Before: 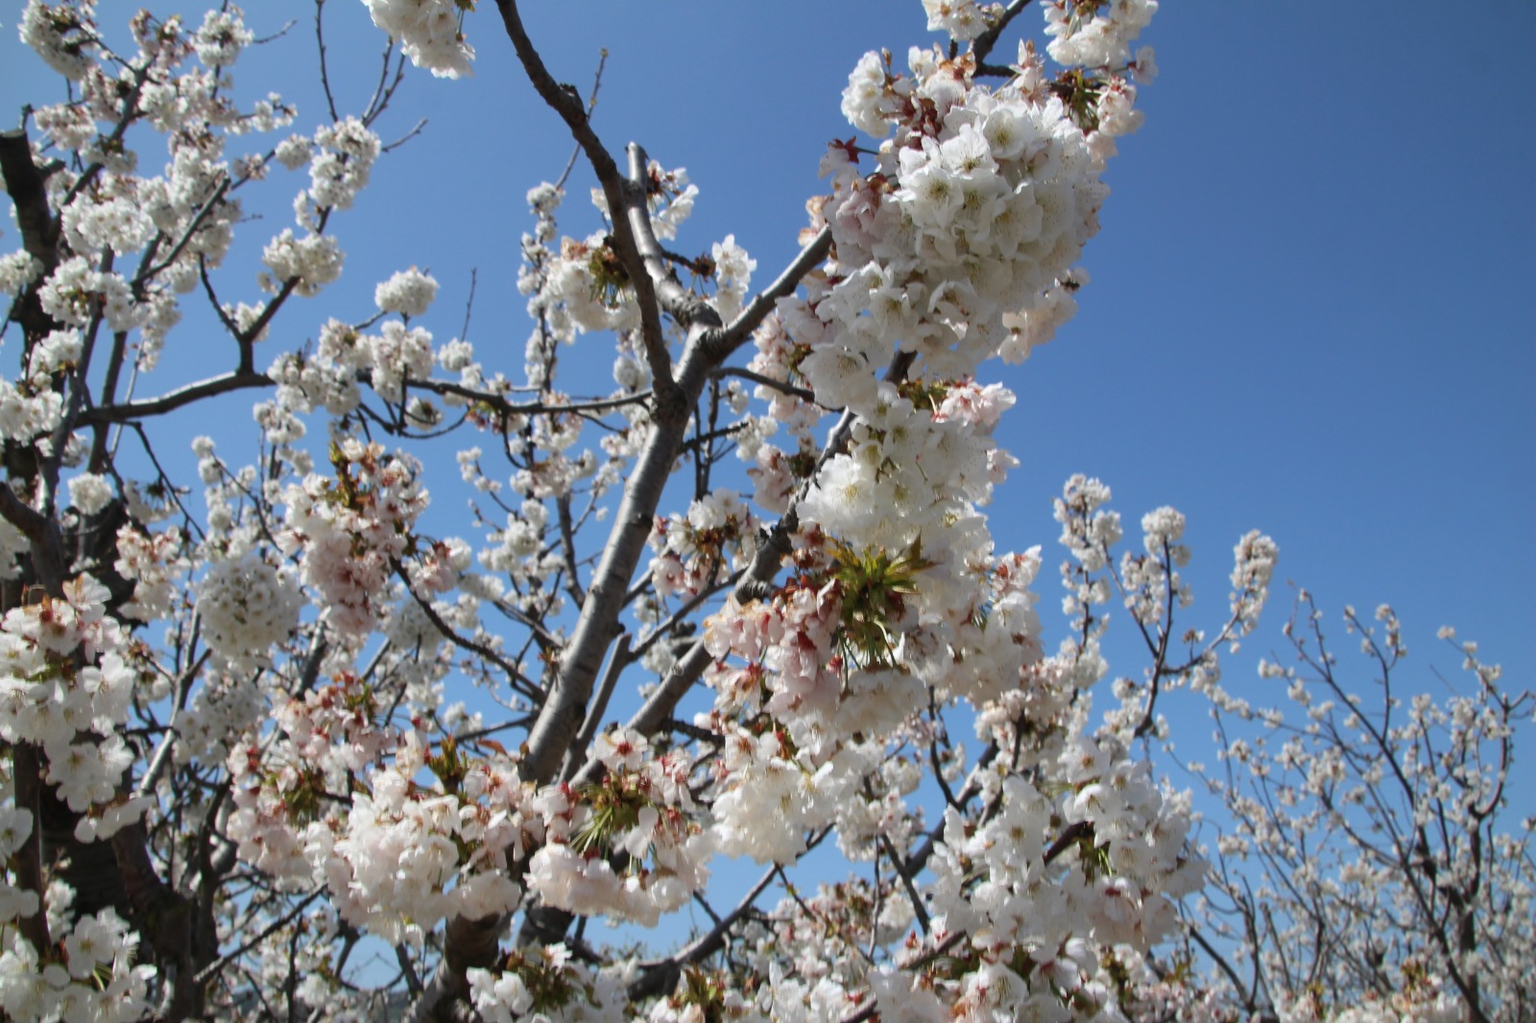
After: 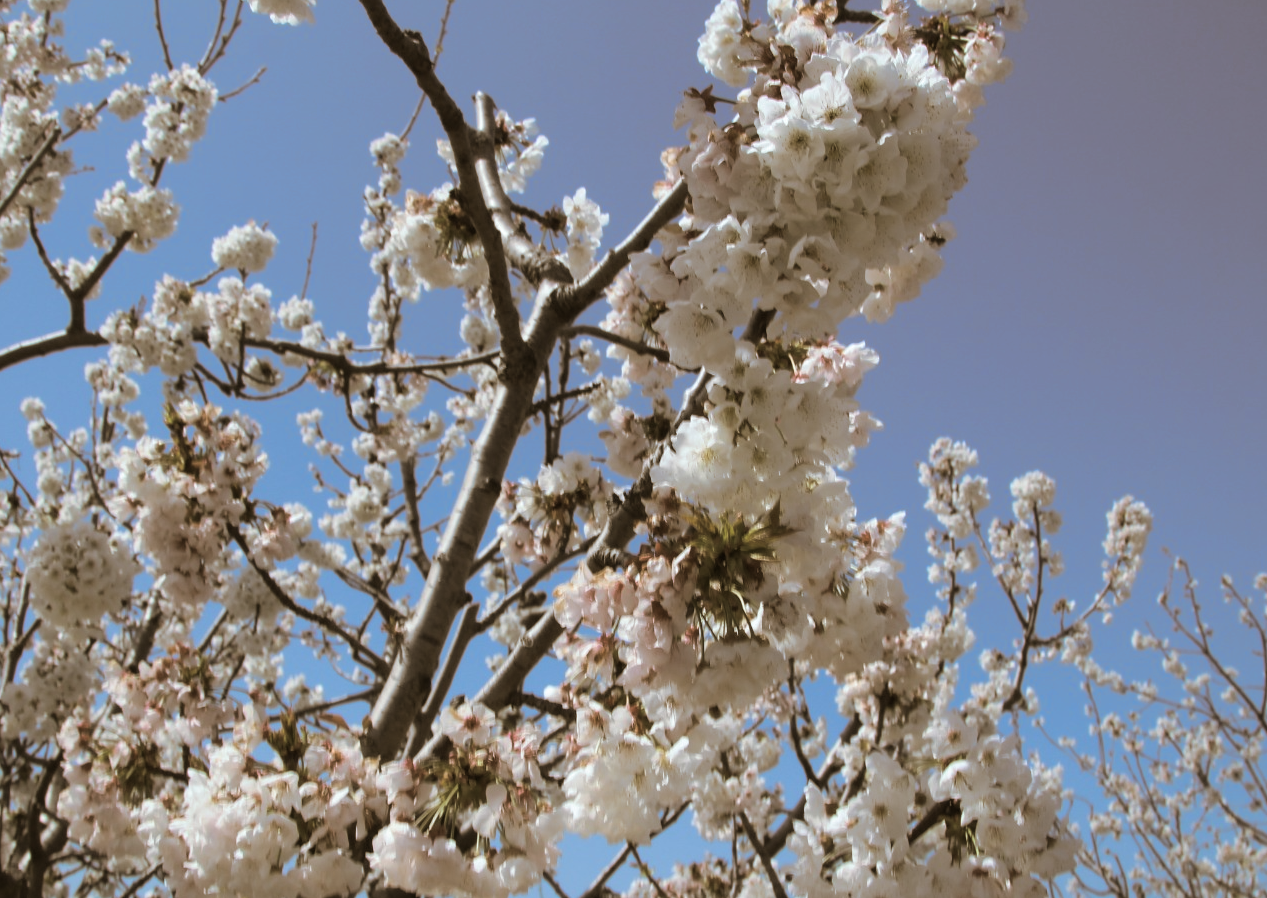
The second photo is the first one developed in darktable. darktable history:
split-toning: shadows › hue 37.98°, highlights › hue 185.58°, balance -55.261
crop: left 11.225%, top 5.381%, right 9.565%, bottom 10.314%
